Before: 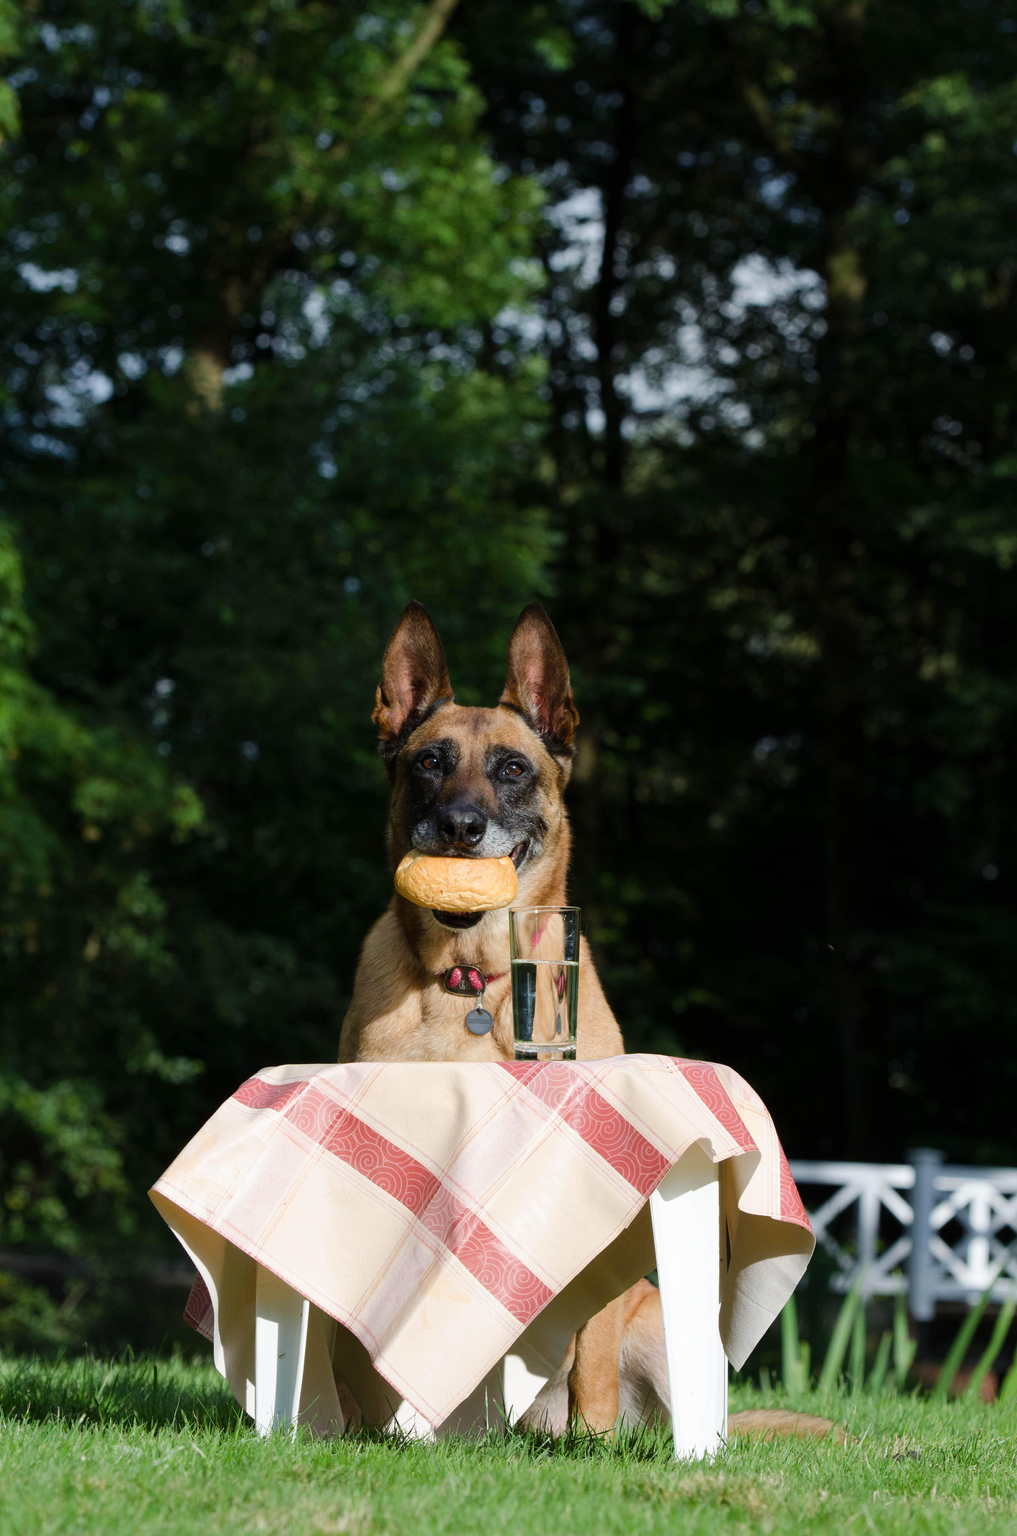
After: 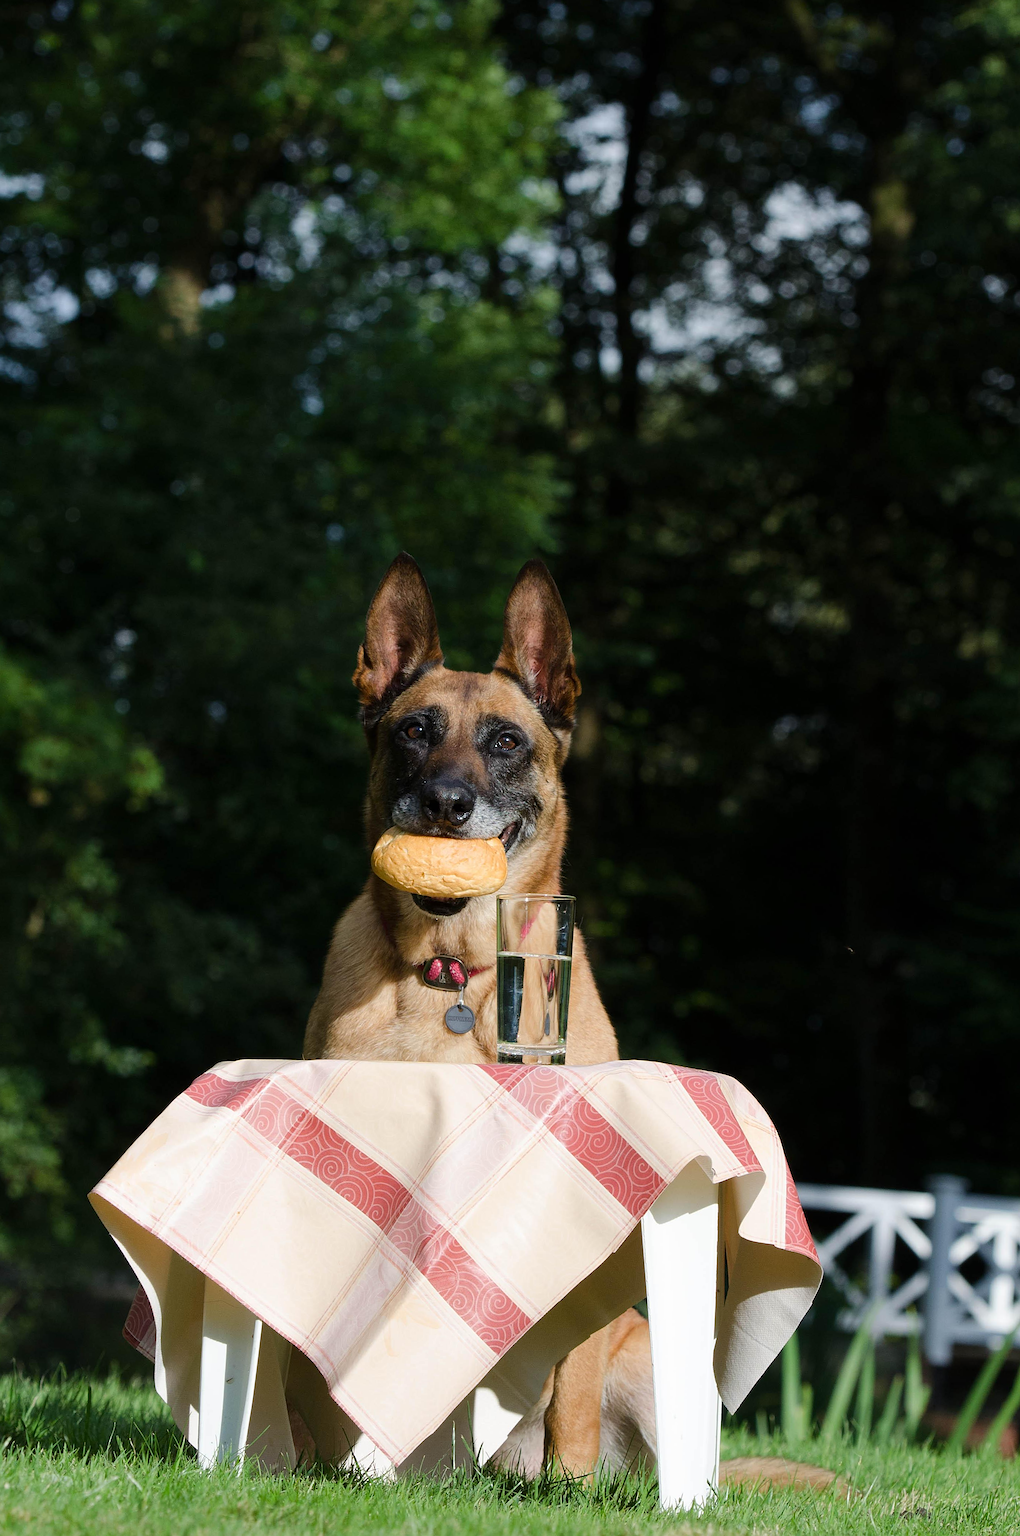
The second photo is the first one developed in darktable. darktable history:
crop and rotate: angle -1.9°, left 3.162%, top 4.174%, right 1.393%, bottom 0.703%
sharpen: on, module defaults
